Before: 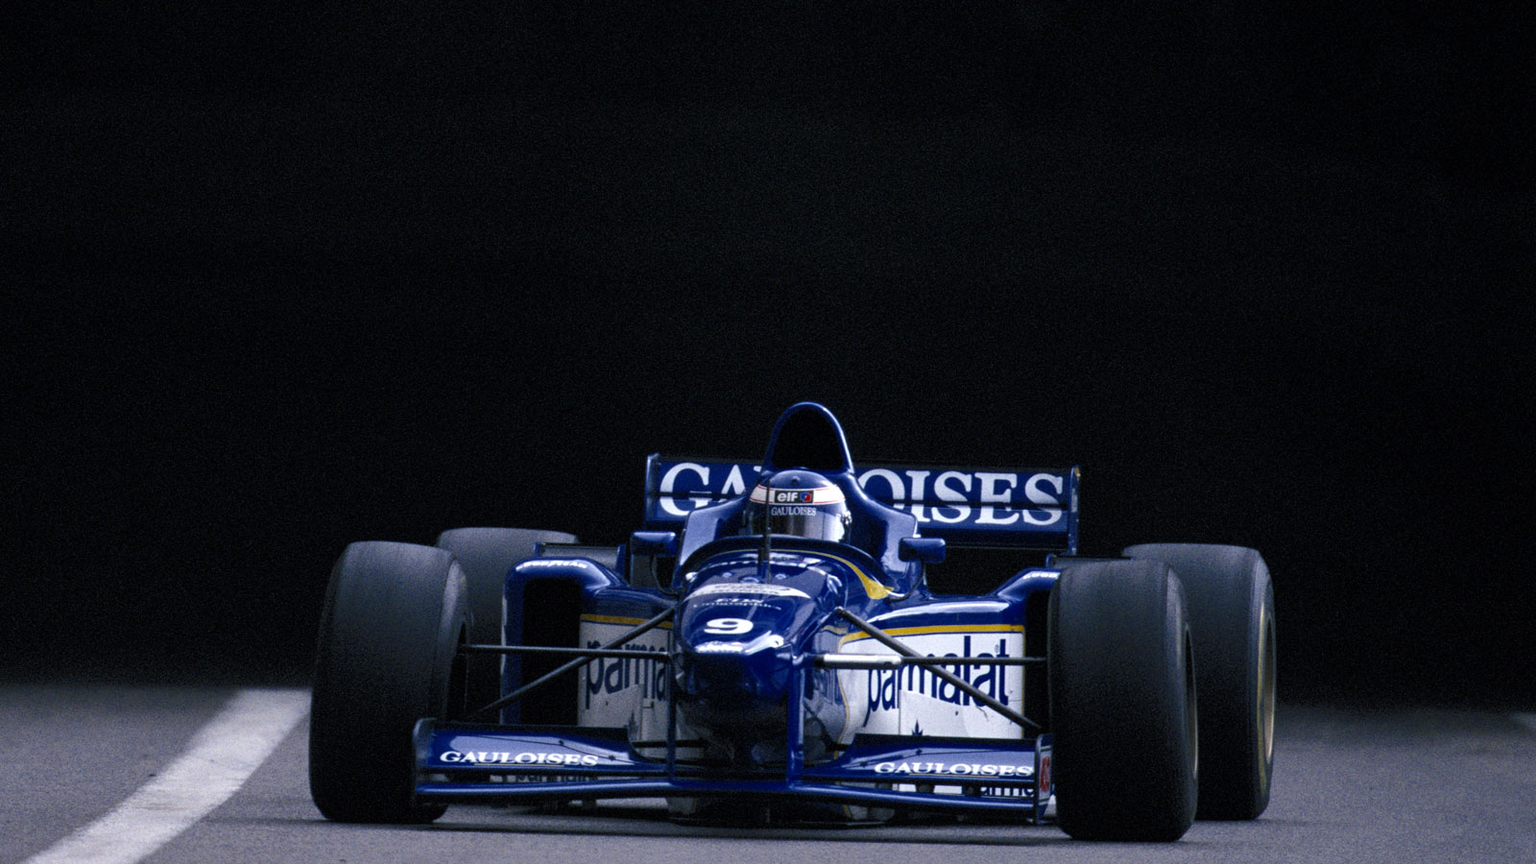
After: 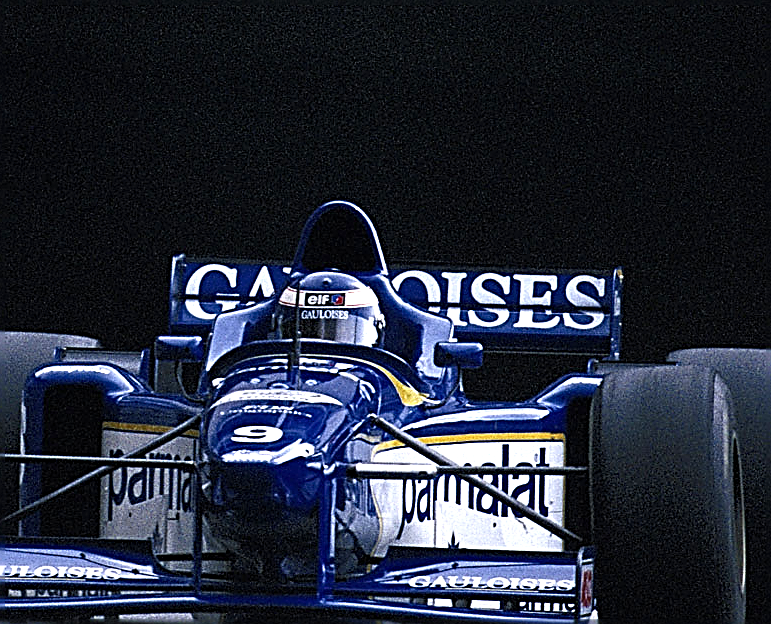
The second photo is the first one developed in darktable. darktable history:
crop: left 31.382%, top 24.262%, right 20.405%, bottom 6.297%
sharpen: amount 1.985
exposure: black level correction 0, exposure 0.5 EV, compensate exposure bias true, compensate highlight preservation false
